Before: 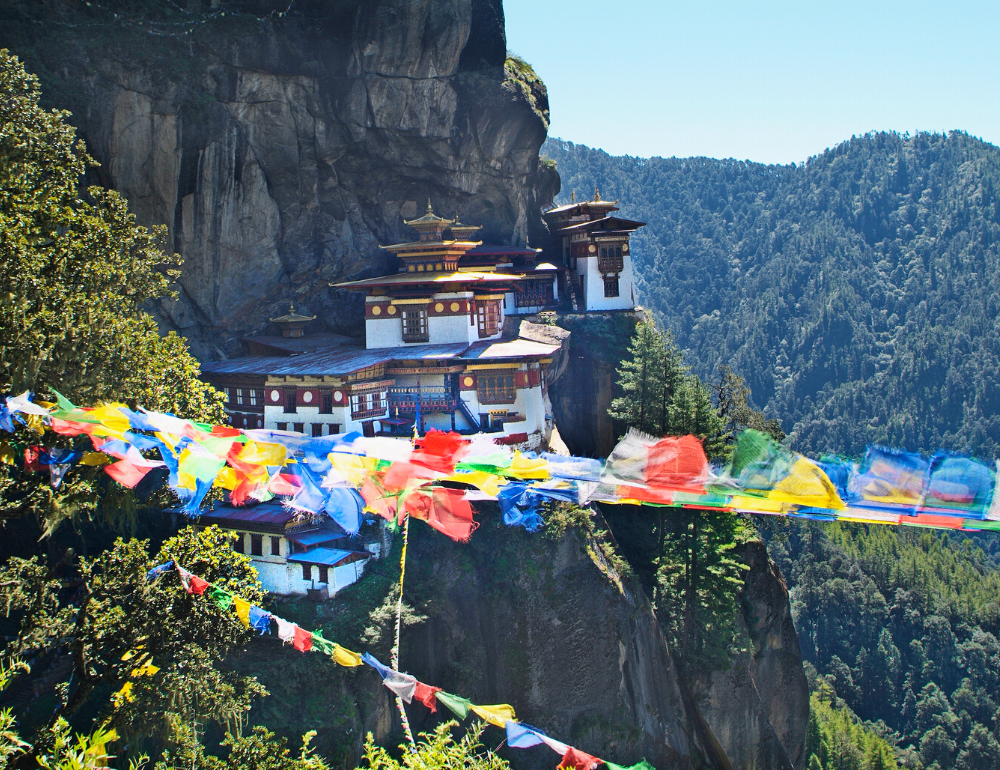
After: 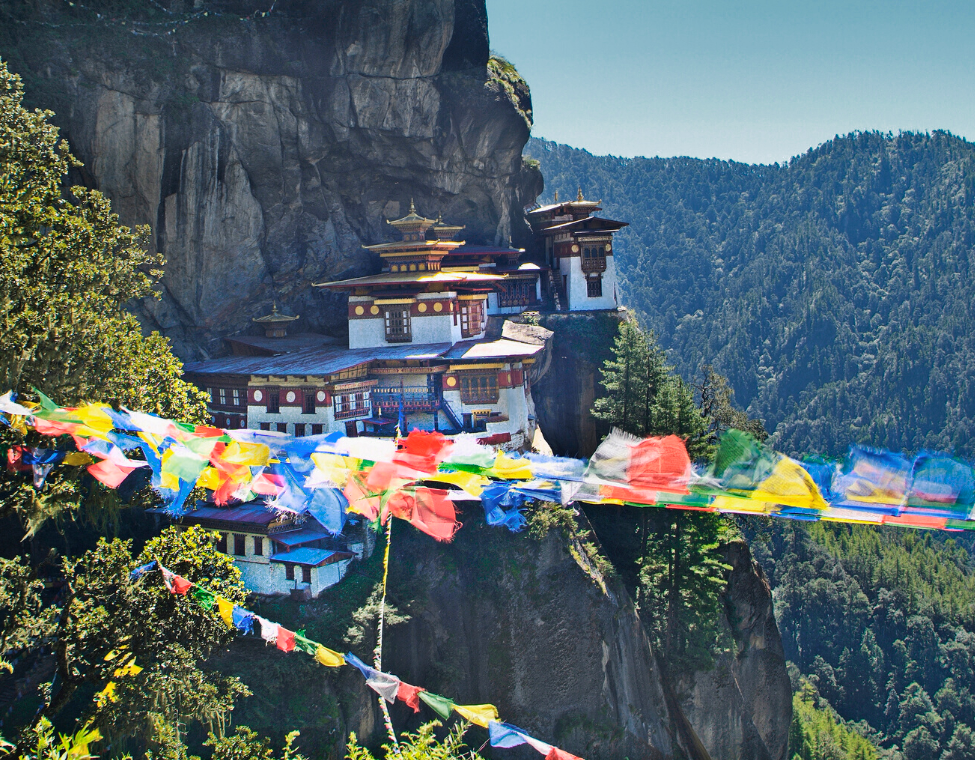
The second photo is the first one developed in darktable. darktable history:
crop and rotate: left 1.774%, right 0.633%, bottom 1.28%
shadows and highlights: soften with gaussian
color zones: curves: ch0 [(0.25, 0.5) (0.636, 0.25) (0.75, 0.5)]
